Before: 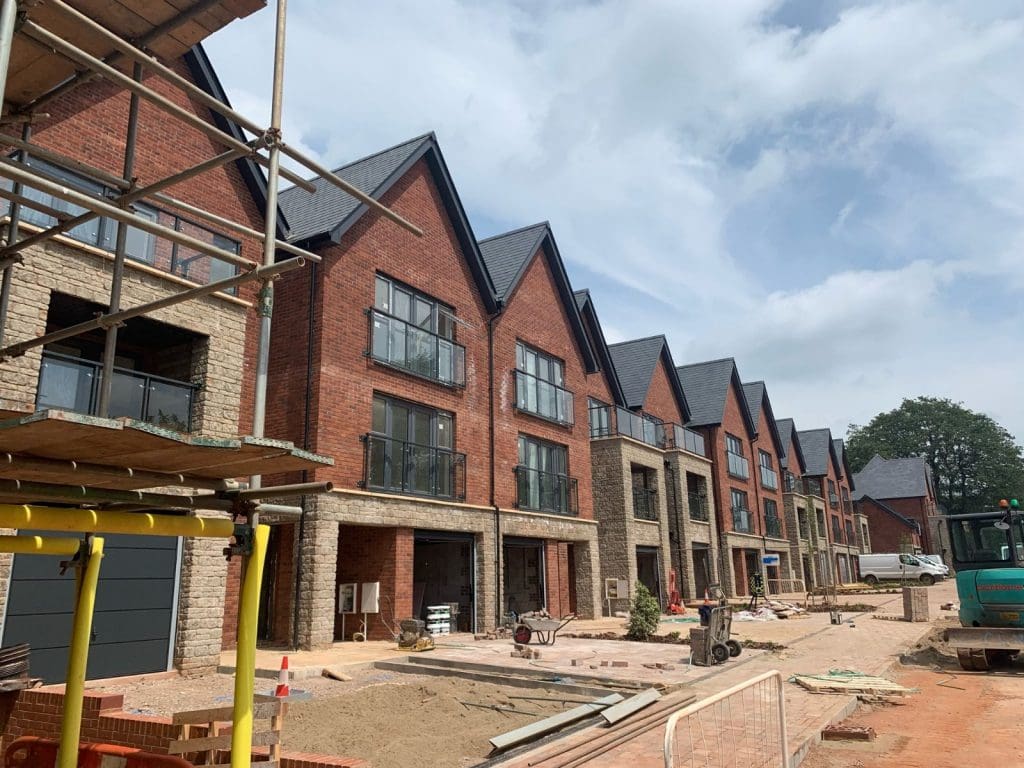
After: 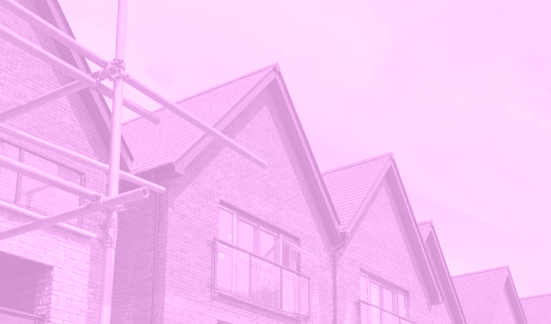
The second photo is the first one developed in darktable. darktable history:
crop: left 15.306%, top 9.065%, right 30.789%, bottom 48.638%
colorize: hue 331.2°, saturation 75%, source mix 30.28%, lightness 70.52%, version 1
